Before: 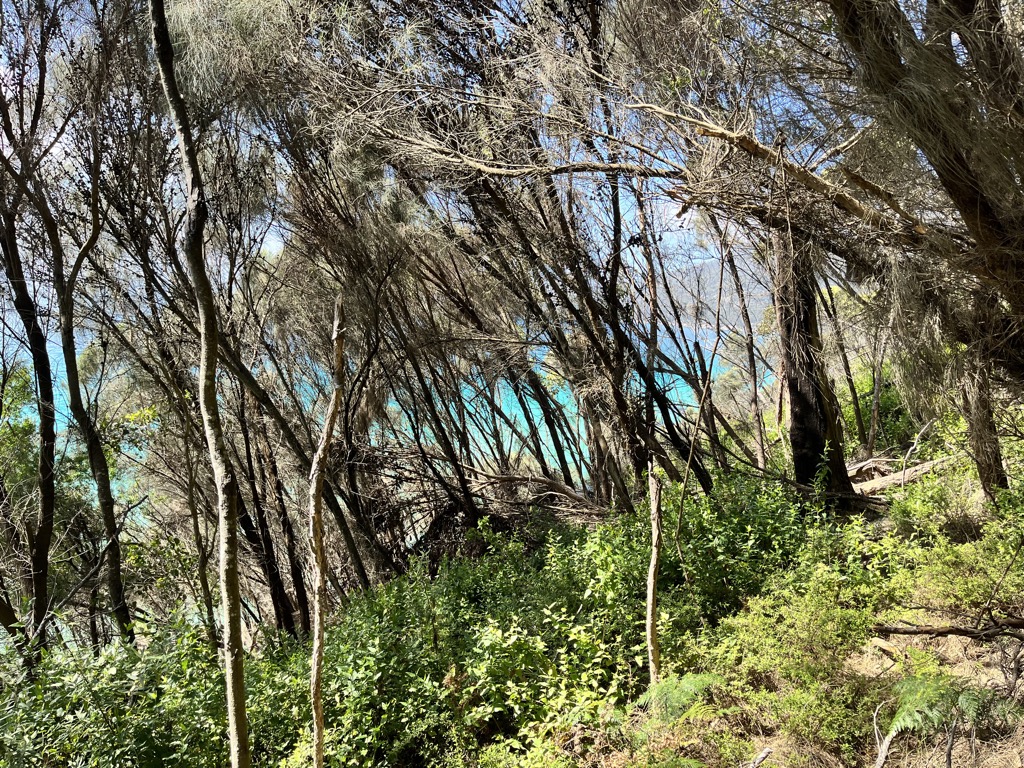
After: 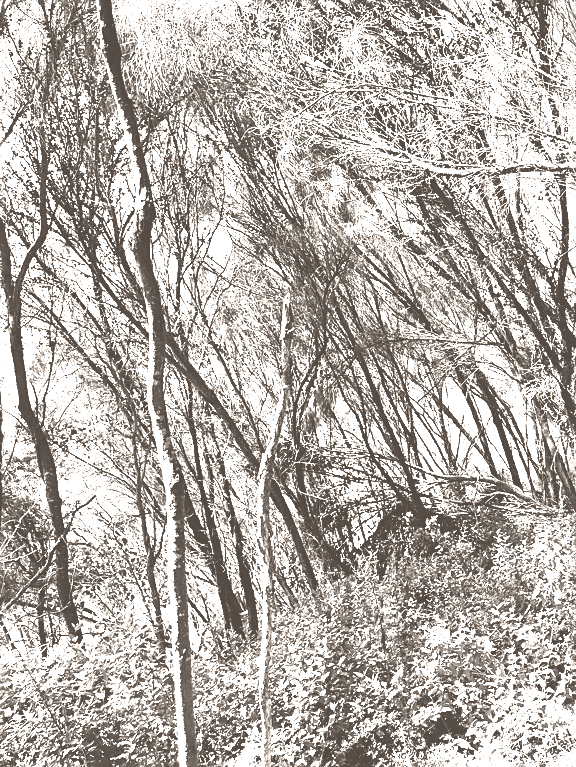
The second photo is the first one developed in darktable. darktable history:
sharpen: on, module defaults
colorize: hue 34.49°, saturation 35.33%, source mix 100%, lightness 55%, version 1
local contrast: mode bilateral grid, contrast 100, coarseness 100, detail 94%, midtone range 0.2
crop: left 5.114%, right 38.589%
base curve: curves: ch0 [(0, 0) (0.032, 0.025) (0.121, 0.166) (0.206, 0.329) (0.605, 0.79) (1, 1)], preserve colors none
